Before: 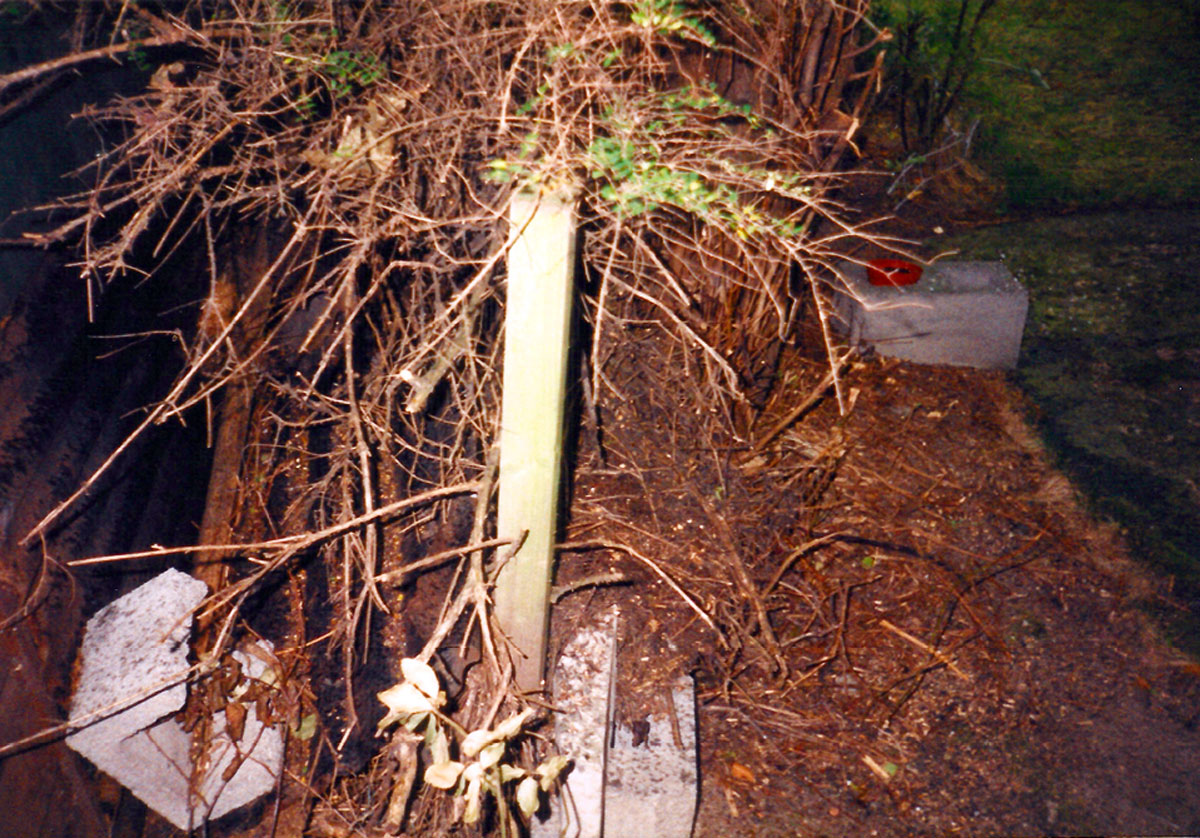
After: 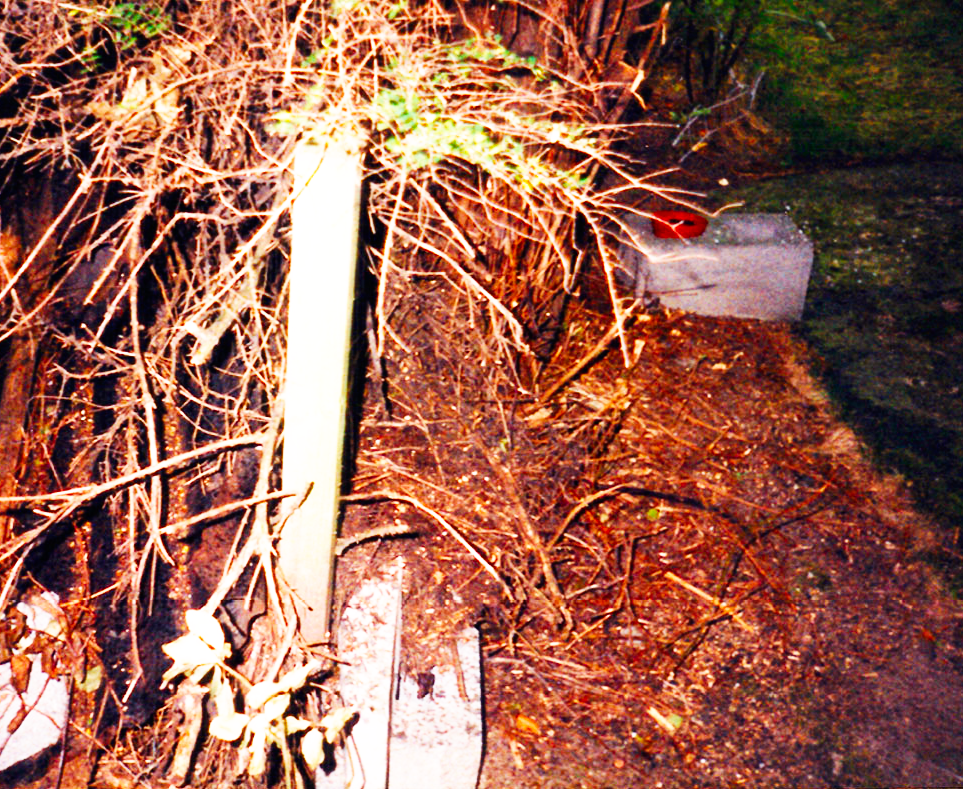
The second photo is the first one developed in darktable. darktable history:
base curve: curves: ch0 [(0, 0) (0.007, 0.004) (0.027, 0.03) (0.046, 0.07) (0.207, 0.54) (0.442, 0.872) (0.673, 0.972) (1, 1)], preserve colors none
crop and rotate: left 17.959%, top 5.771%, right 1.742%
